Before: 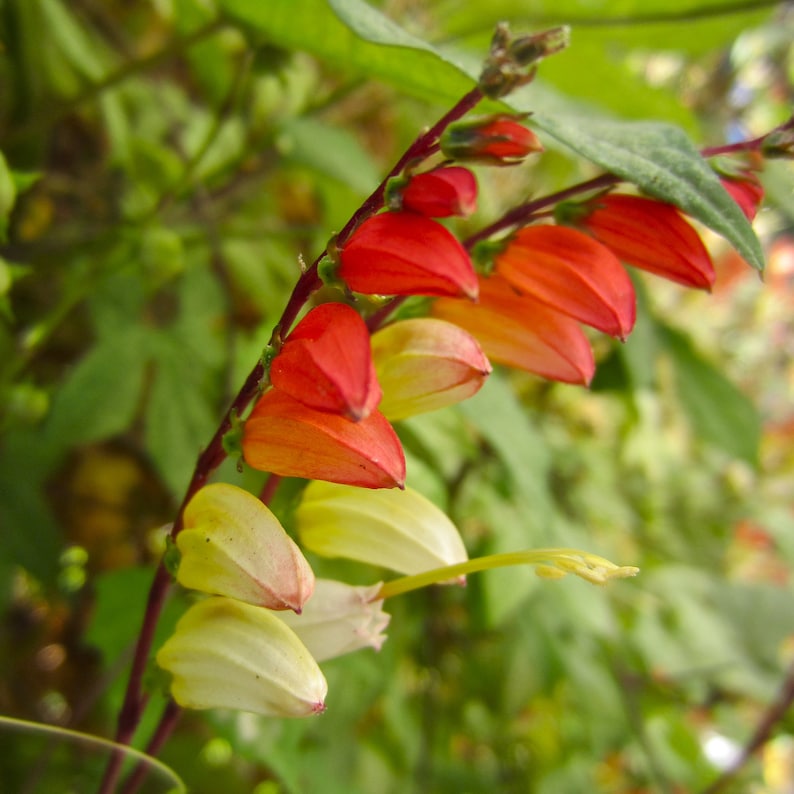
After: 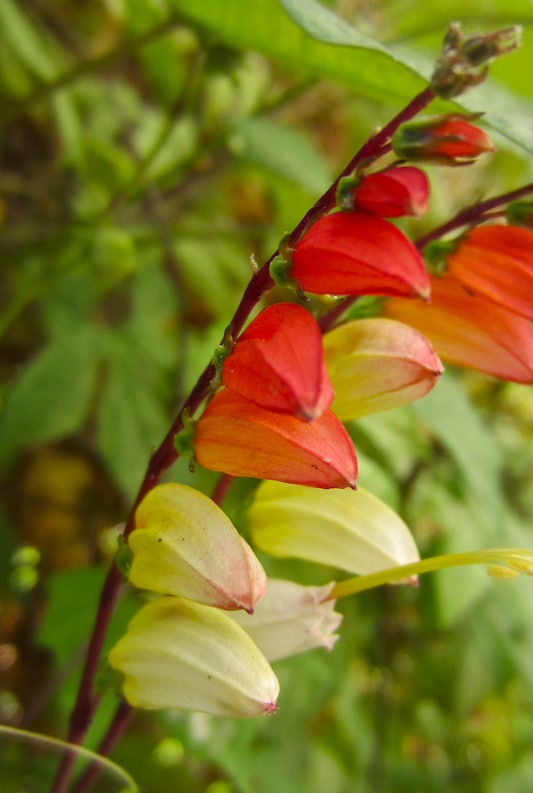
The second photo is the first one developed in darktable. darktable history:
crop and rotate: left 6.292%, right 26.569%
